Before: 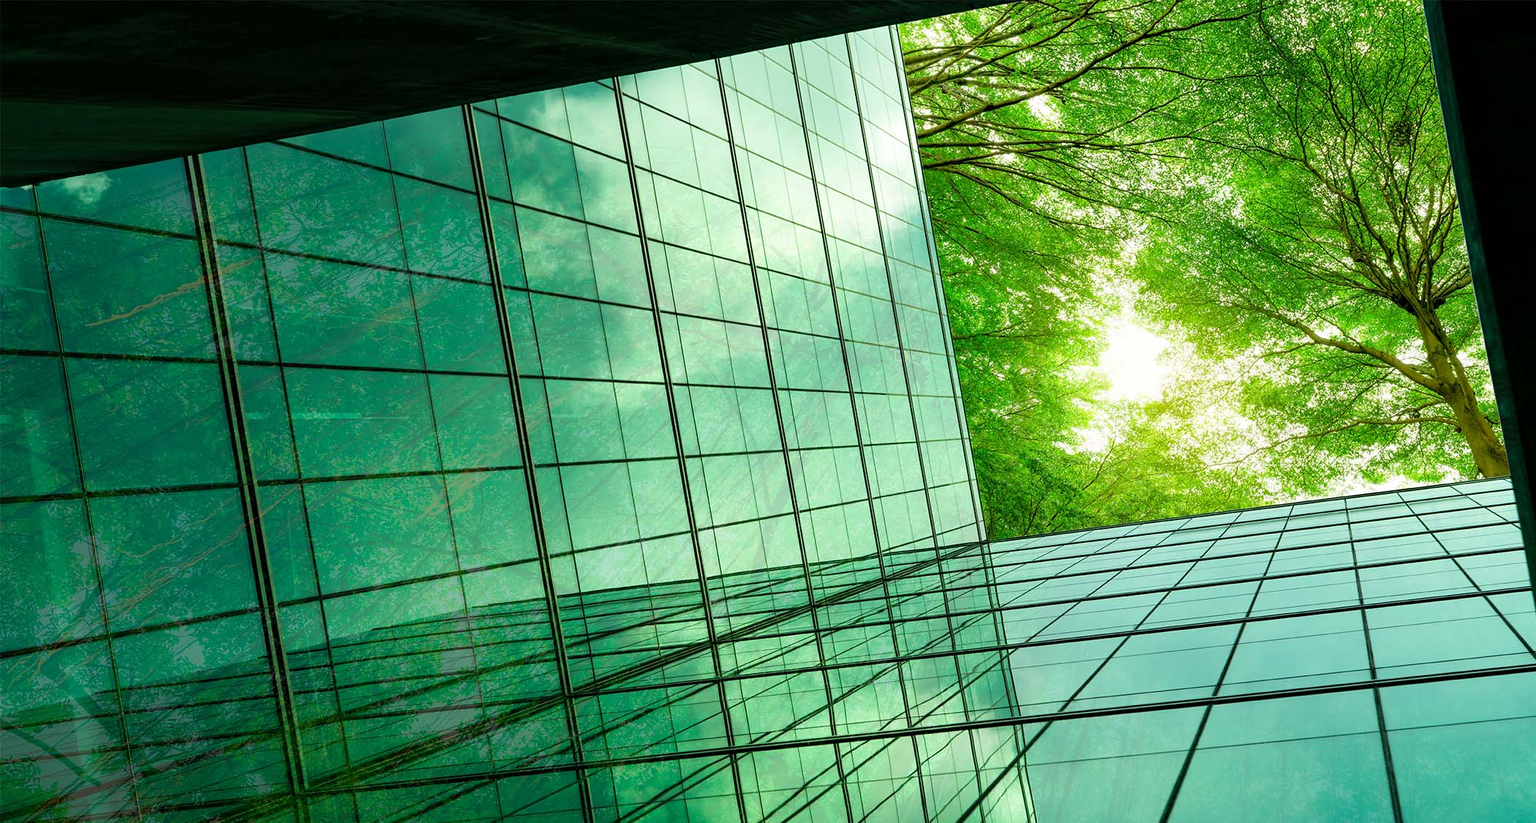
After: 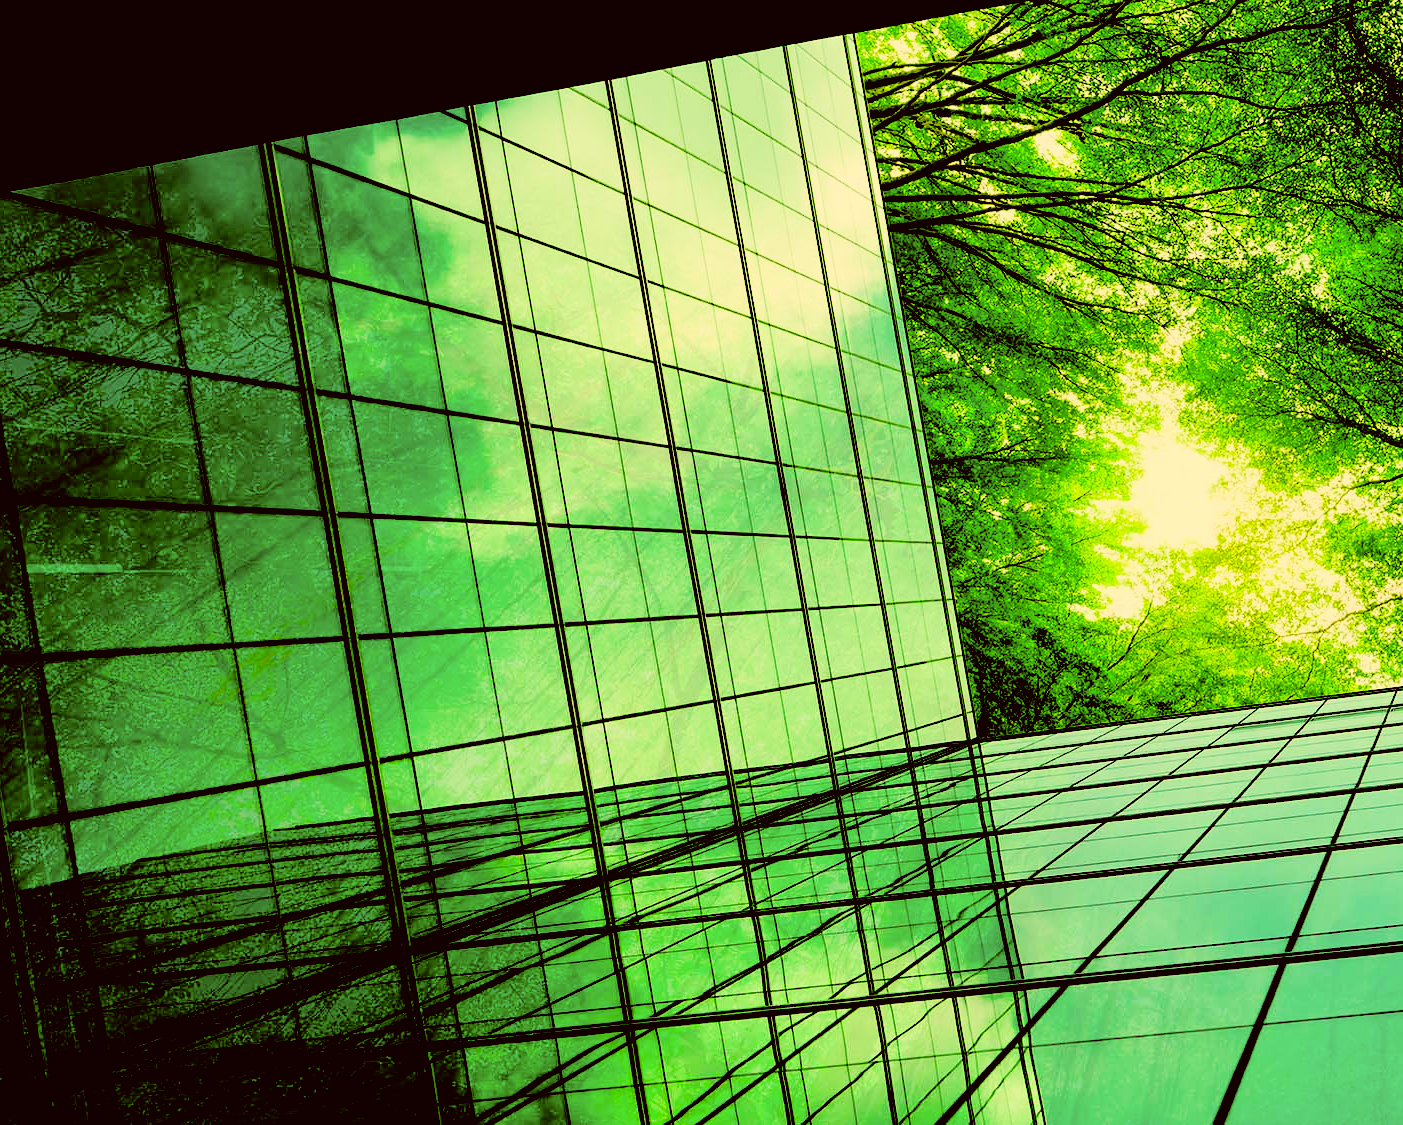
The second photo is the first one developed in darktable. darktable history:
contrast brightness saturation: brightness 0.13
crop and rotate: left 17.732%, right 15.423%
color correction: highlights a* 0.162, highlights b* 29.53, shadows a* -0.162, shadows b* 21.09
exposure: black level correction 0.1, exposure -0.092 EV, compensate highlight preservation false
color balance: lift [0.991, 1, 1, 1], gamma [0.996, 1, 1, 1], input saturation 98.52%, contrast 20.34%, output saturation 103.72%
filmic rgb: black relative exposure -5 EV, hardness 2.88, contrast 1.3, highlights saturation mix -10%
